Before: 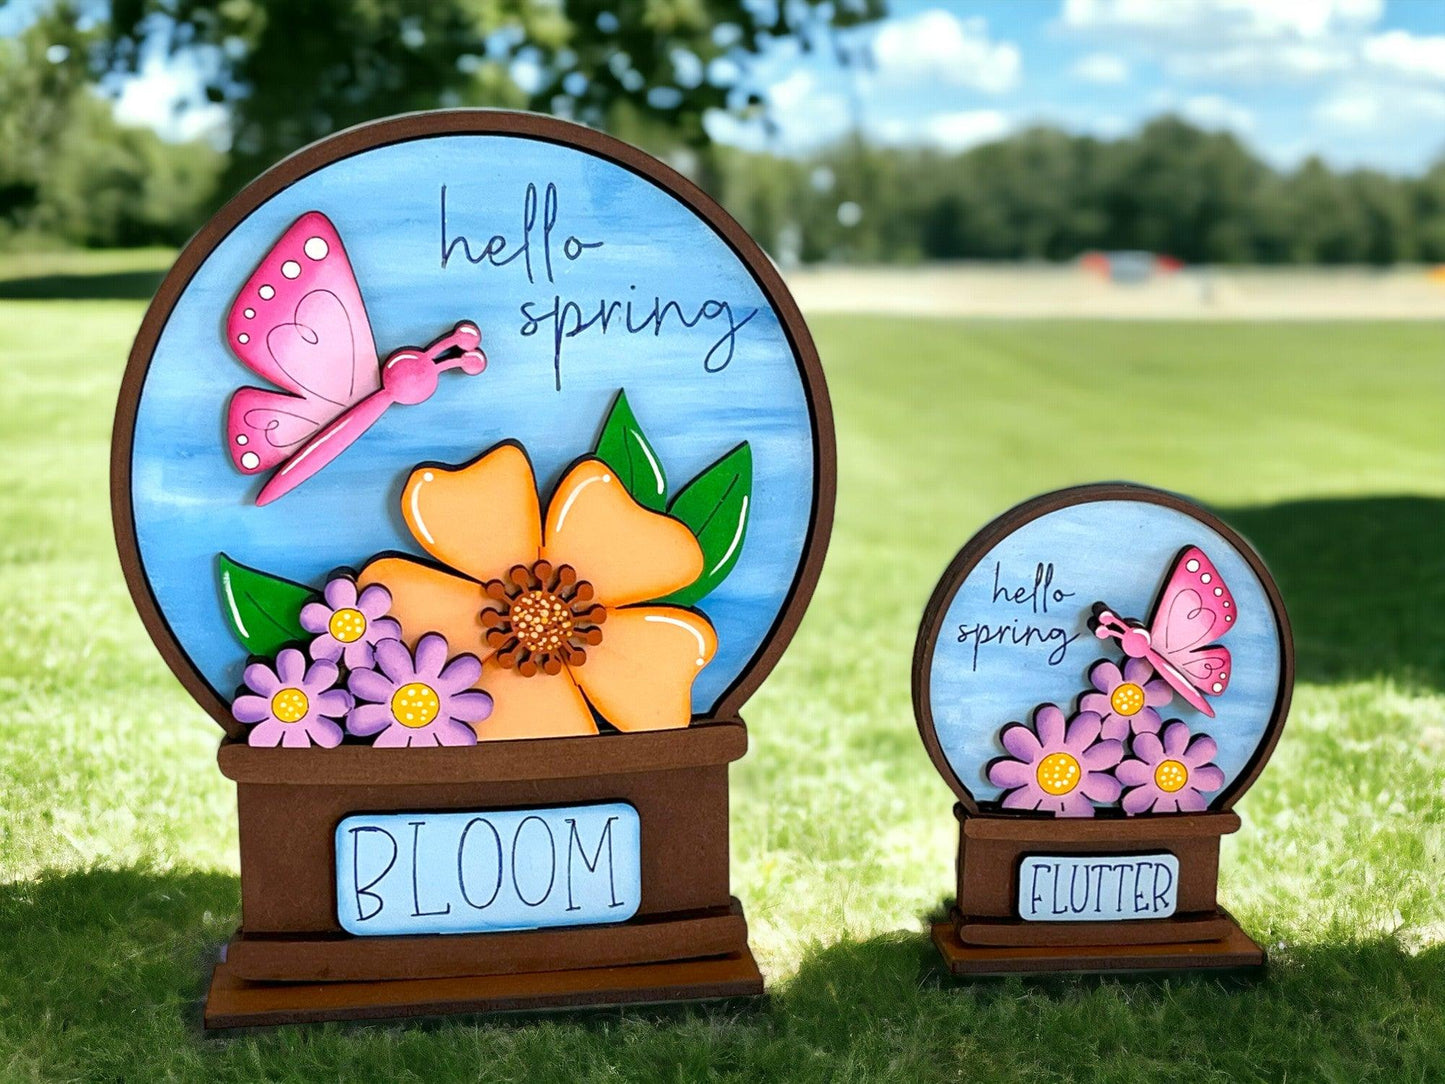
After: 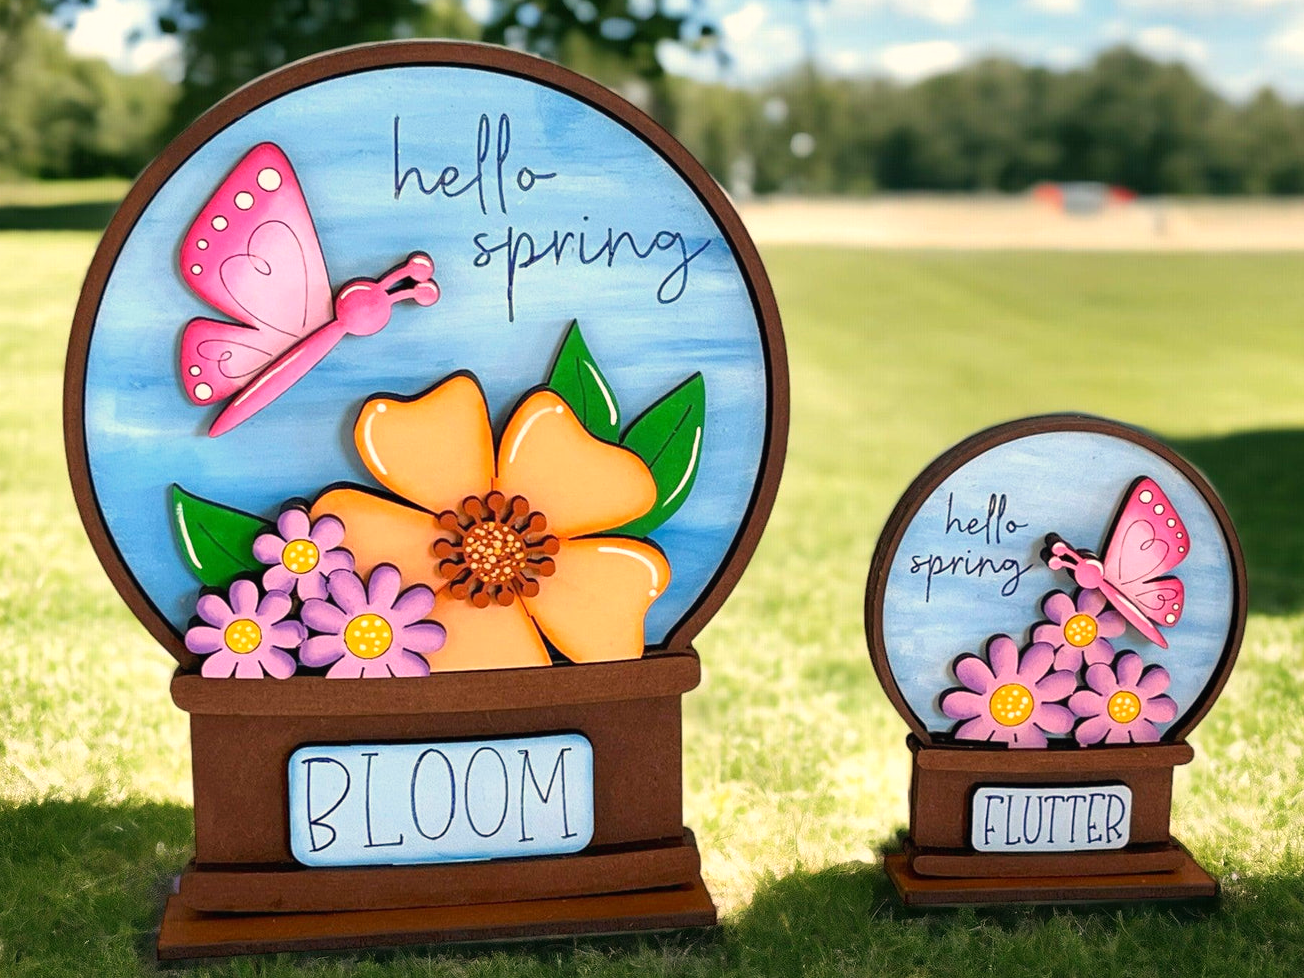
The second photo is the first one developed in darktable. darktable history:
white balance: red 1.127, blue 0.943
contrast equalizer: y [[0.5, 0.5, 0.468, 0.5, 0.5, 0.5], [0.5 ×6], [0.5 ×6], [0 ×6], [0 ×6]]
crop: left 3.305%, top 6.436%, right 6.389%, bottom 3.258%
